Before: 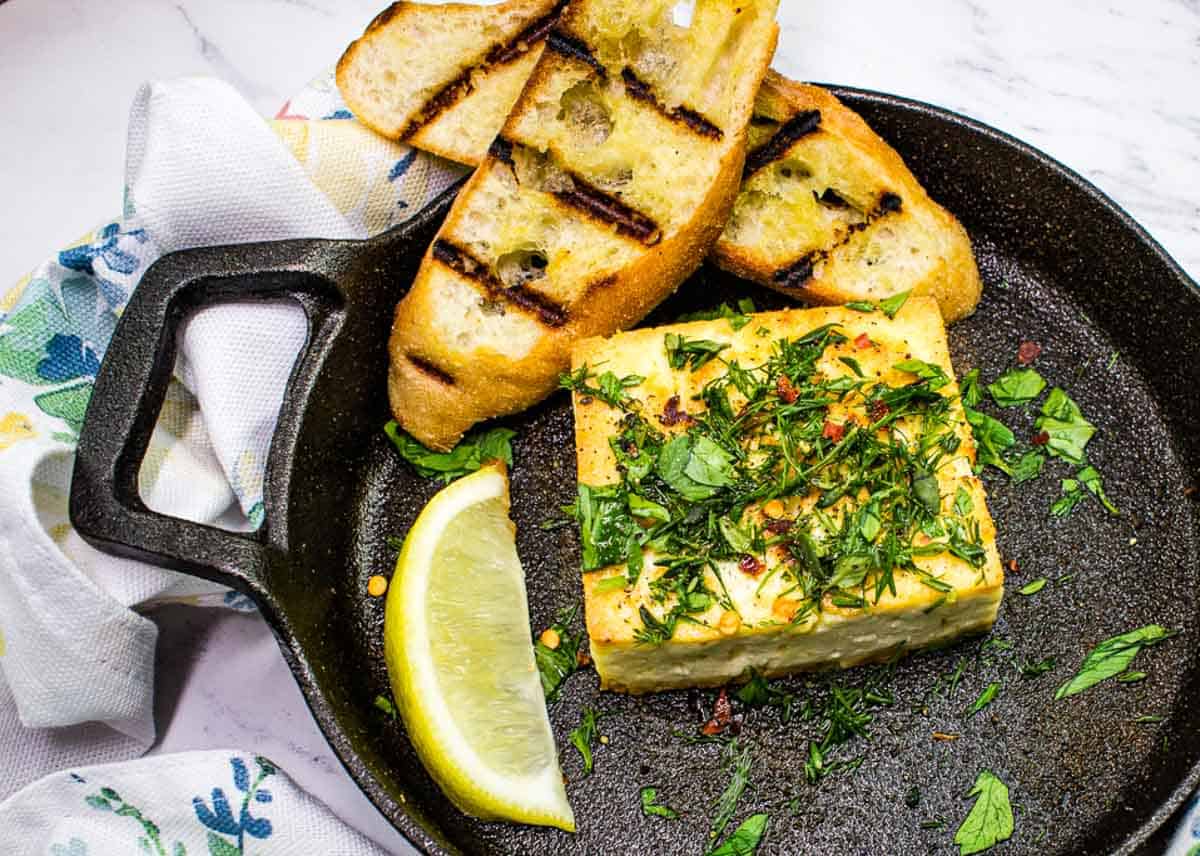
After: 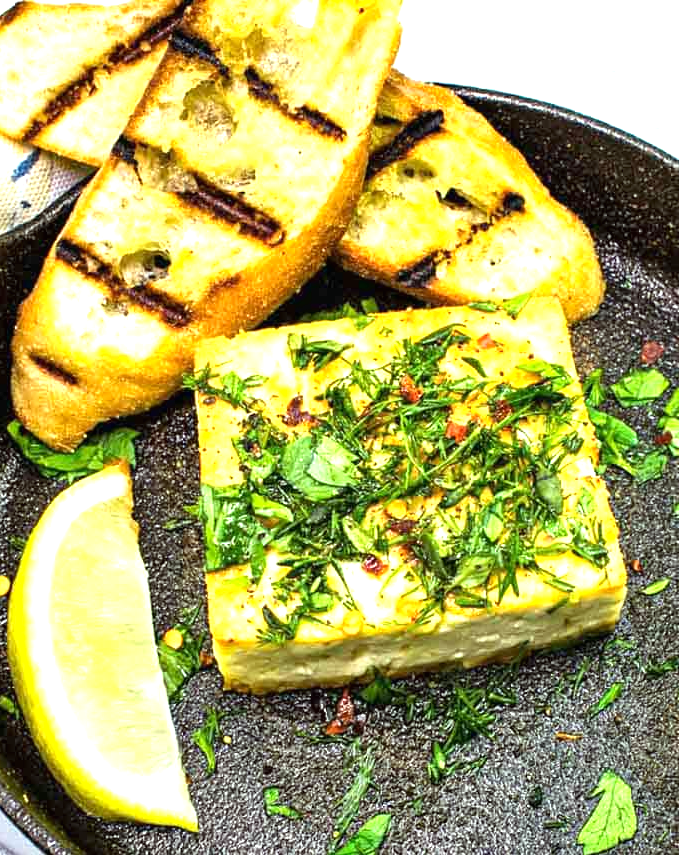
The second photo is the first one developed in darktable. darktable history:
crop: left 31.458%, top 0%, right 11.876%
color correction: highlights a* -6.69, highlights b* 0.49
exposure: black level correction 0, exposure 1 EV, compensate exposure bias true, compensate highlight preservation false
